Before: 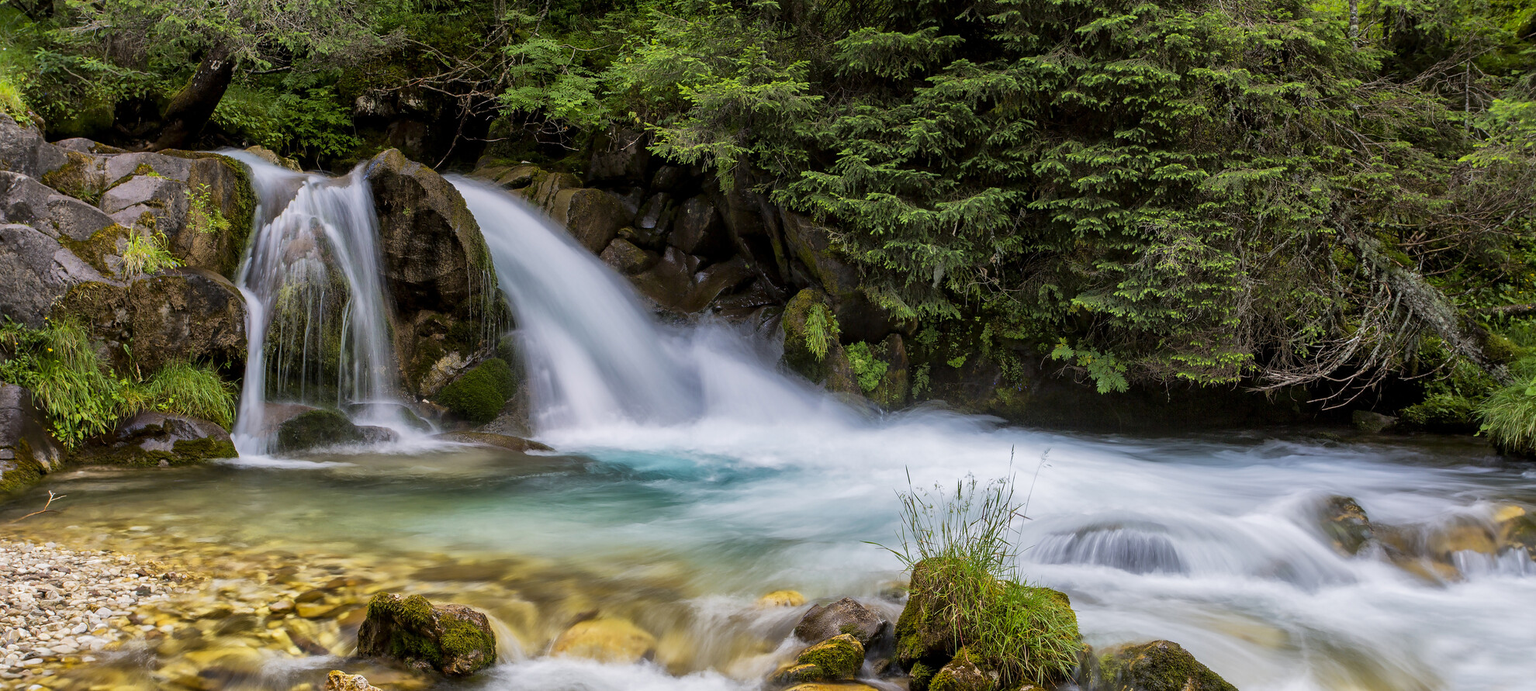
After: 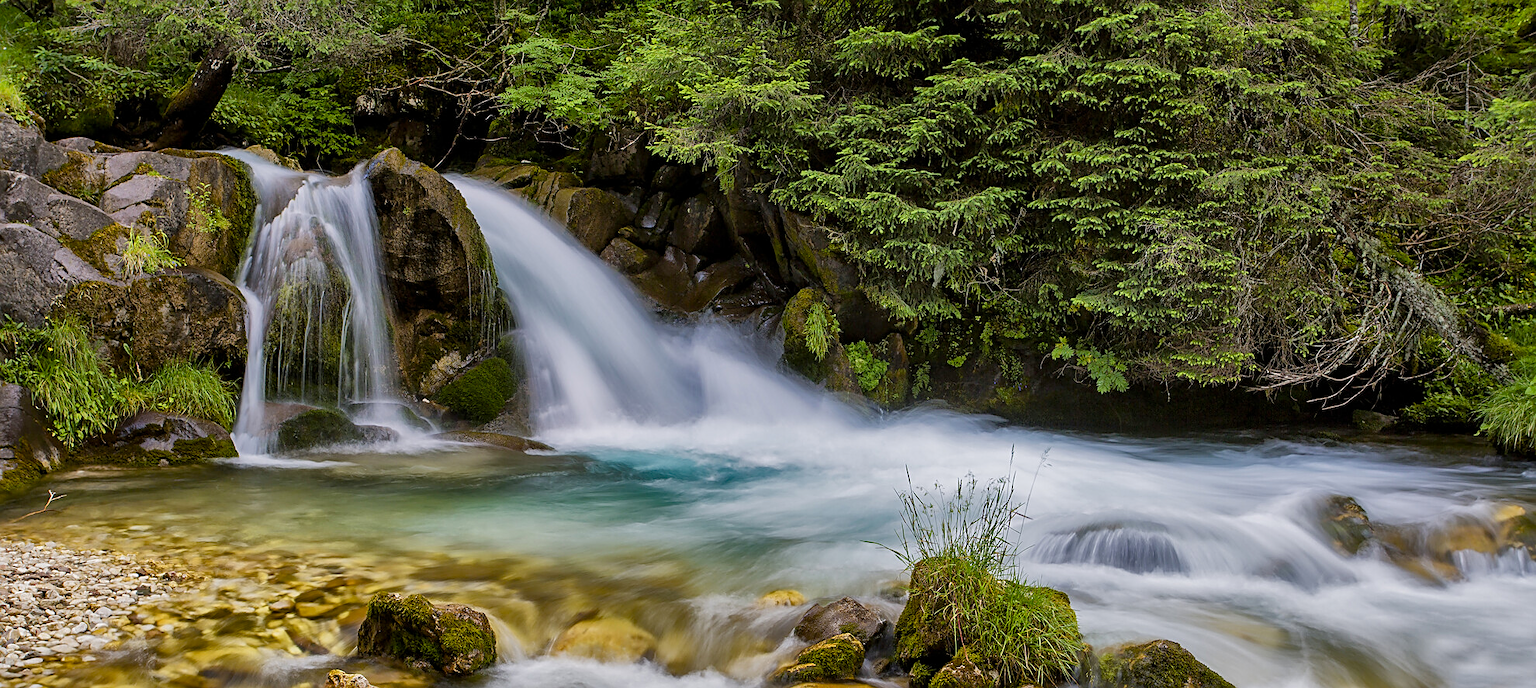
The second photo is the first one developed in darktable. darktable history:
sharpen: on, module defaults
color balance rgb: shadows lift › chroma 0.911%, shadows lift › hue 114.1°, power › hue 329.33°, perceptual saturation grading › global saturation 20%, perceptual saturation grading › highlights -25.778%, perceptual saturation grading › shadows 26.03%
crop: top 0.115%, bottom 0.135%
shadows and highlights: white point adjustment -3.74, highlights -63.65, soften with gaussian
